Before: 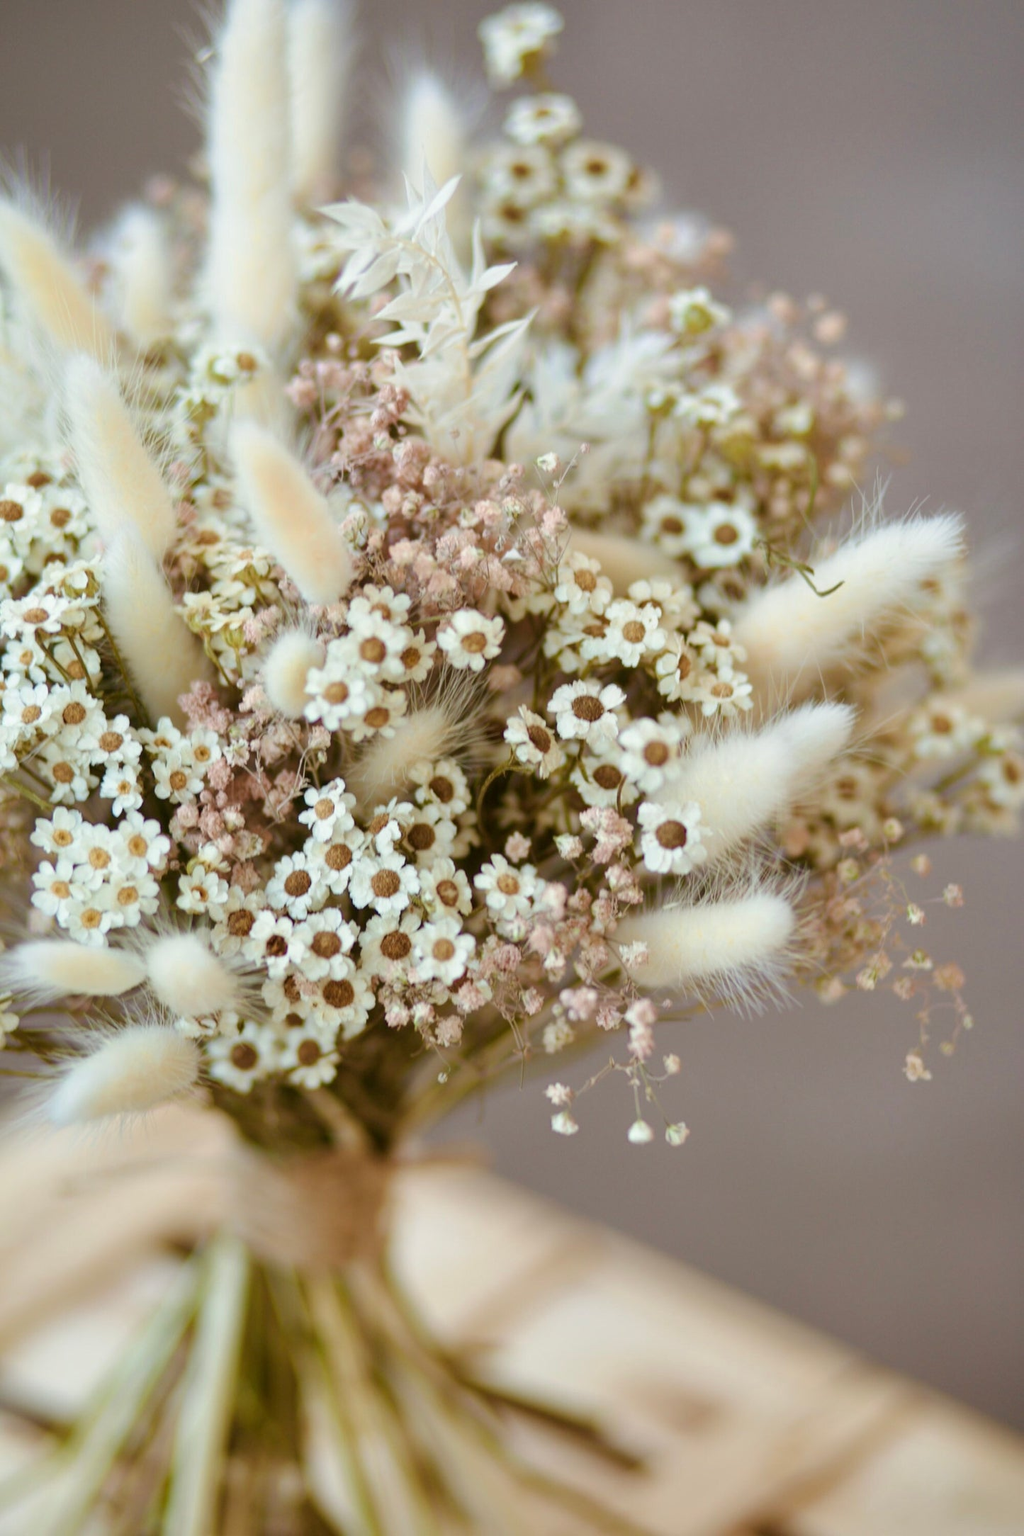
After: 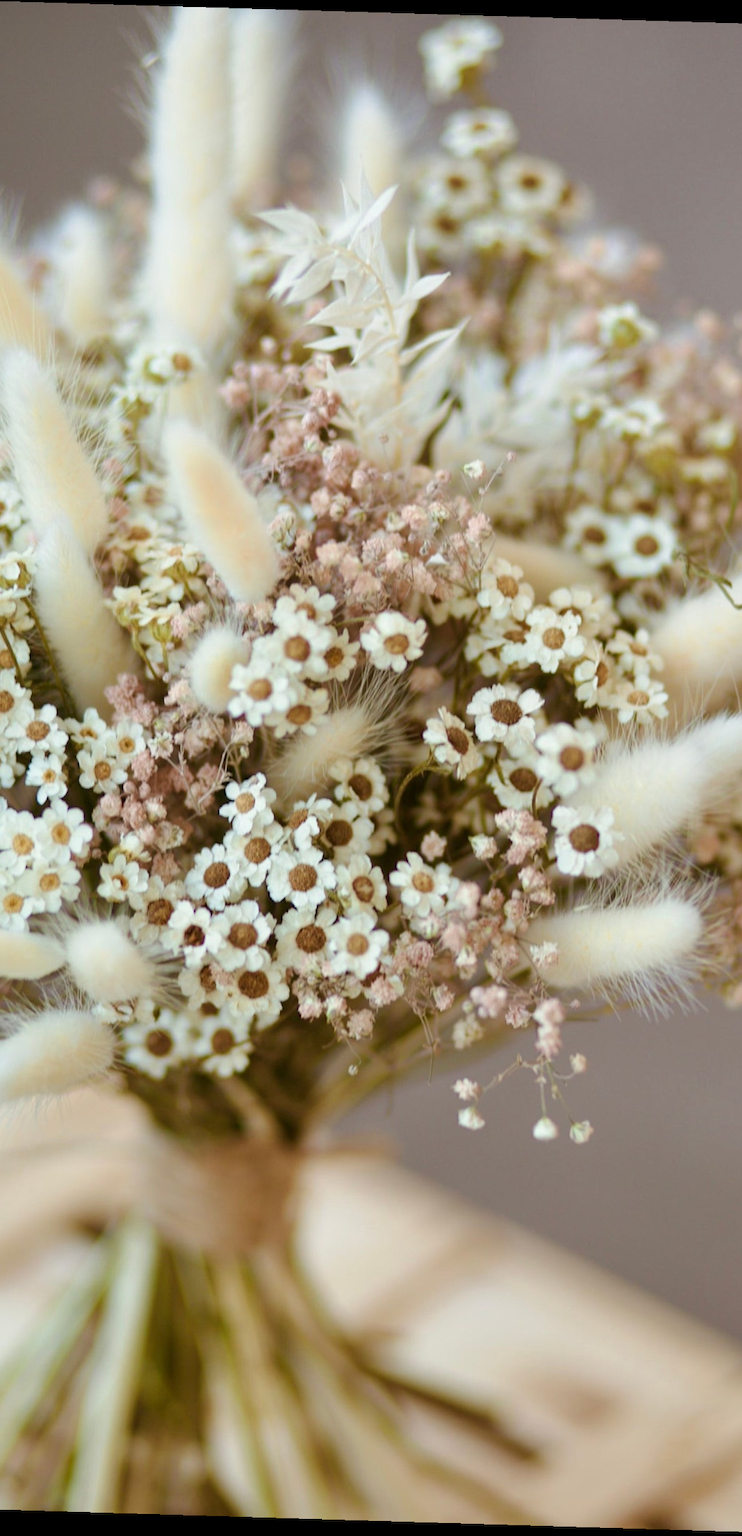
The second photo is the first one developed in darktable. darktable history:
rotate and perspective: rotation 1.72°, automatic cropping off
crop and rotate: left 9.061%, right 20.142%
